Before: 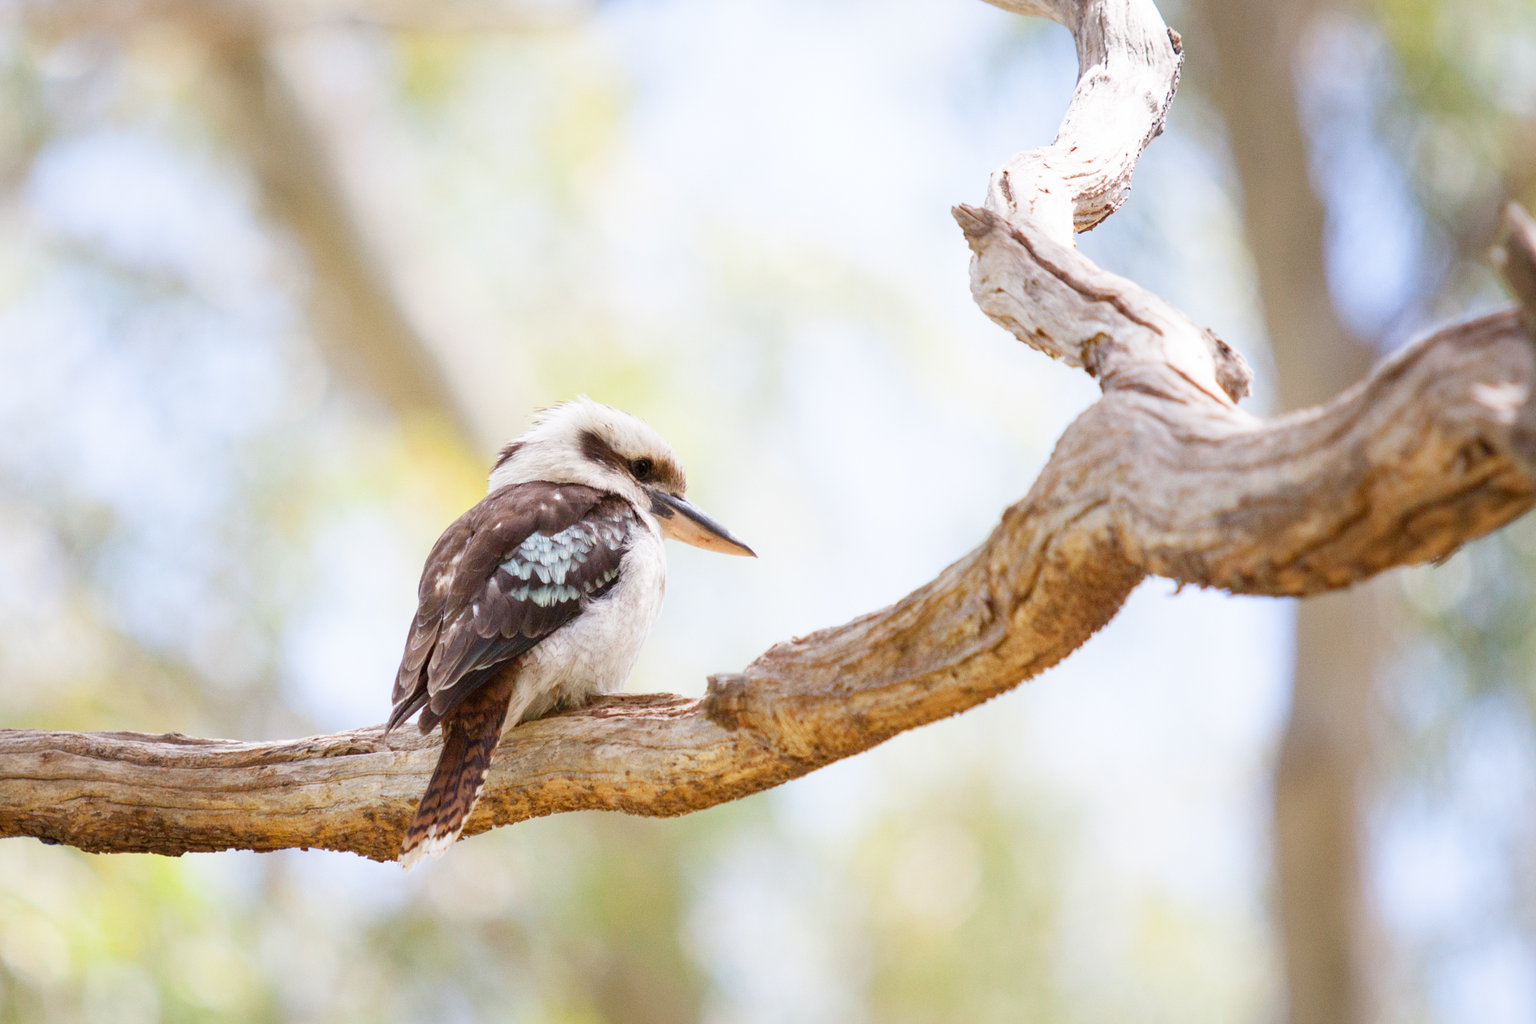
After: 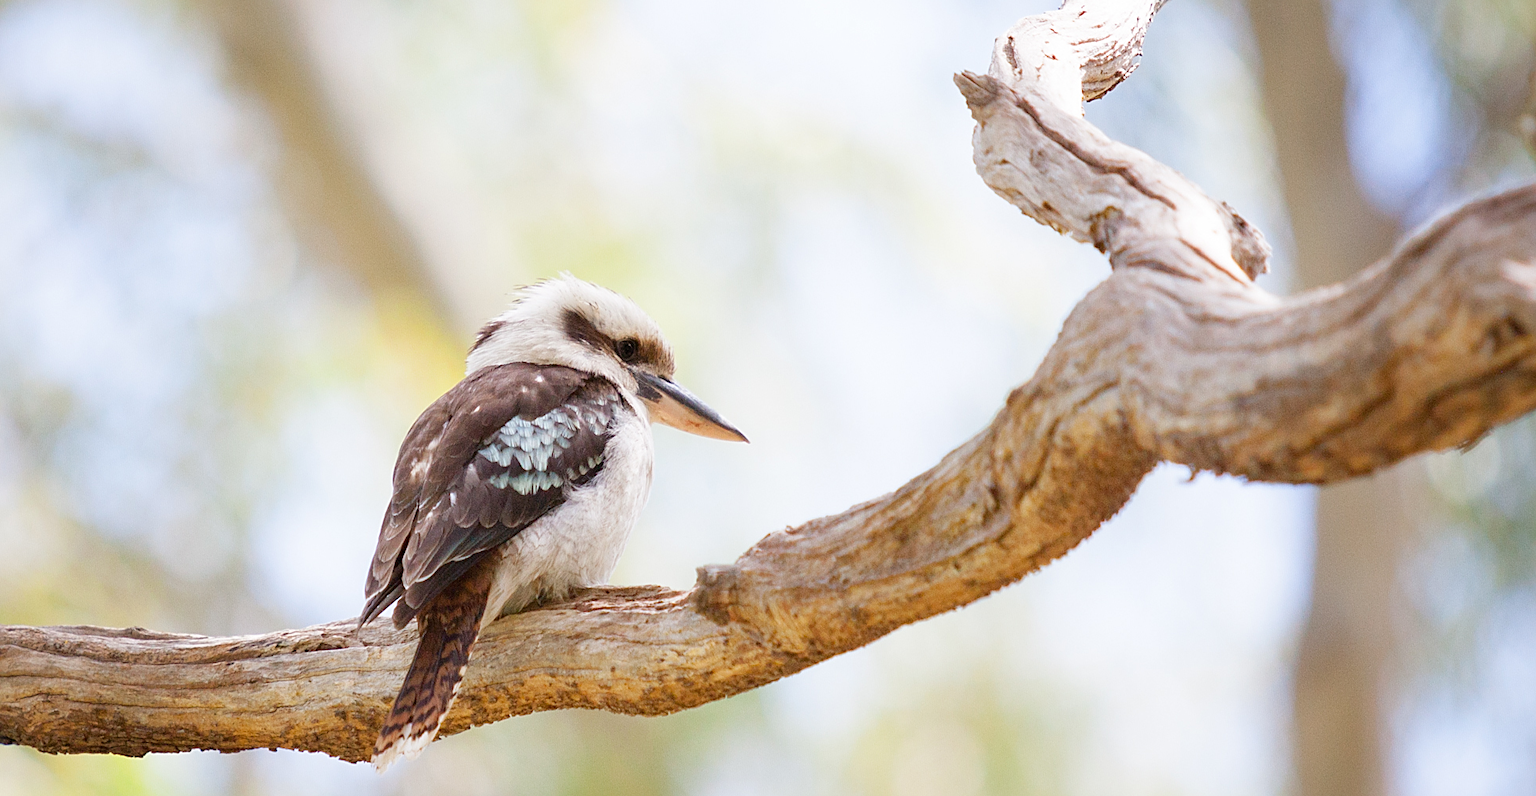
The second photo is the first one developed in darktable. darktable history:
crop and rotate: left 2.965%, top 13.358%, right 1.929%, bottom 12.647%
sharpen: on, module defaults
tone curve: curves: ch0 [(0, 0) (0.003, 0.032) (0.011, 0.034) (0.025, 0.039) (0.044, 0.055) (0.069, 0.078) (0.1, 0.111) (0.136, 0.147) (0.177, 0.191) (0.224, 0.238) (0.277, 0.291) (0.335, 0.35) (0.399, 0.41) (0.468, 0.48) (0.543, 0.547) (0.623, 0.621) (0.709, 0.699) (0.801, 0.789) (0.898, 0.884) (1, 1)], color space Lab, independent channels, preserve colors none
tone equalizer: on, module defaults
